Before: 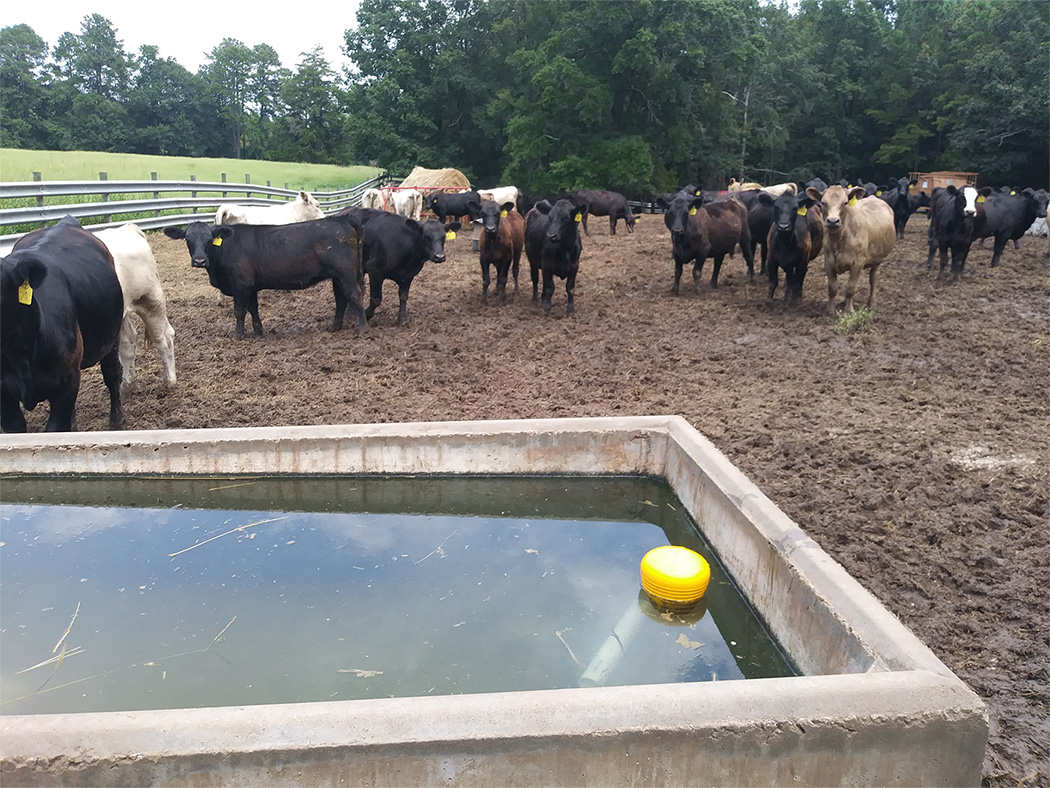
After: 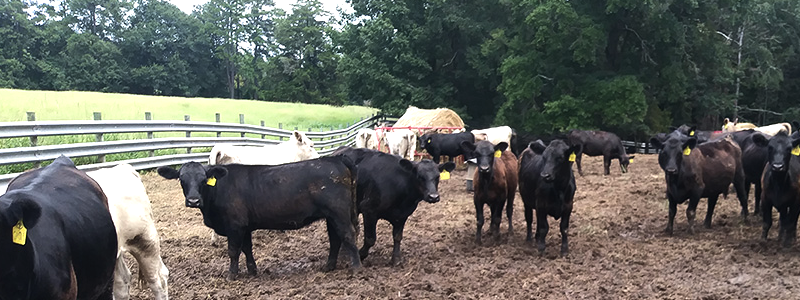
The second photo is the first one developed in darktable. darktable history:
tone equalizer: -8 EV -0.75 EV, -7 EV -0.7 EV, -6 EV -0.6 EV, -5 EV -0.4 EV, -3 EV 0.4 EV, -2 EV 0.6 EV, -1 EV 0.7 EV, +0 EV 0.75 EV, edges refinement/feathering 500, mask exposure compensation -1.57 EV, preserve details no
crop: left 0.579%, top 7.627%, right 23.167%, bottom 54.275%
white balance: red 1, blue 1
